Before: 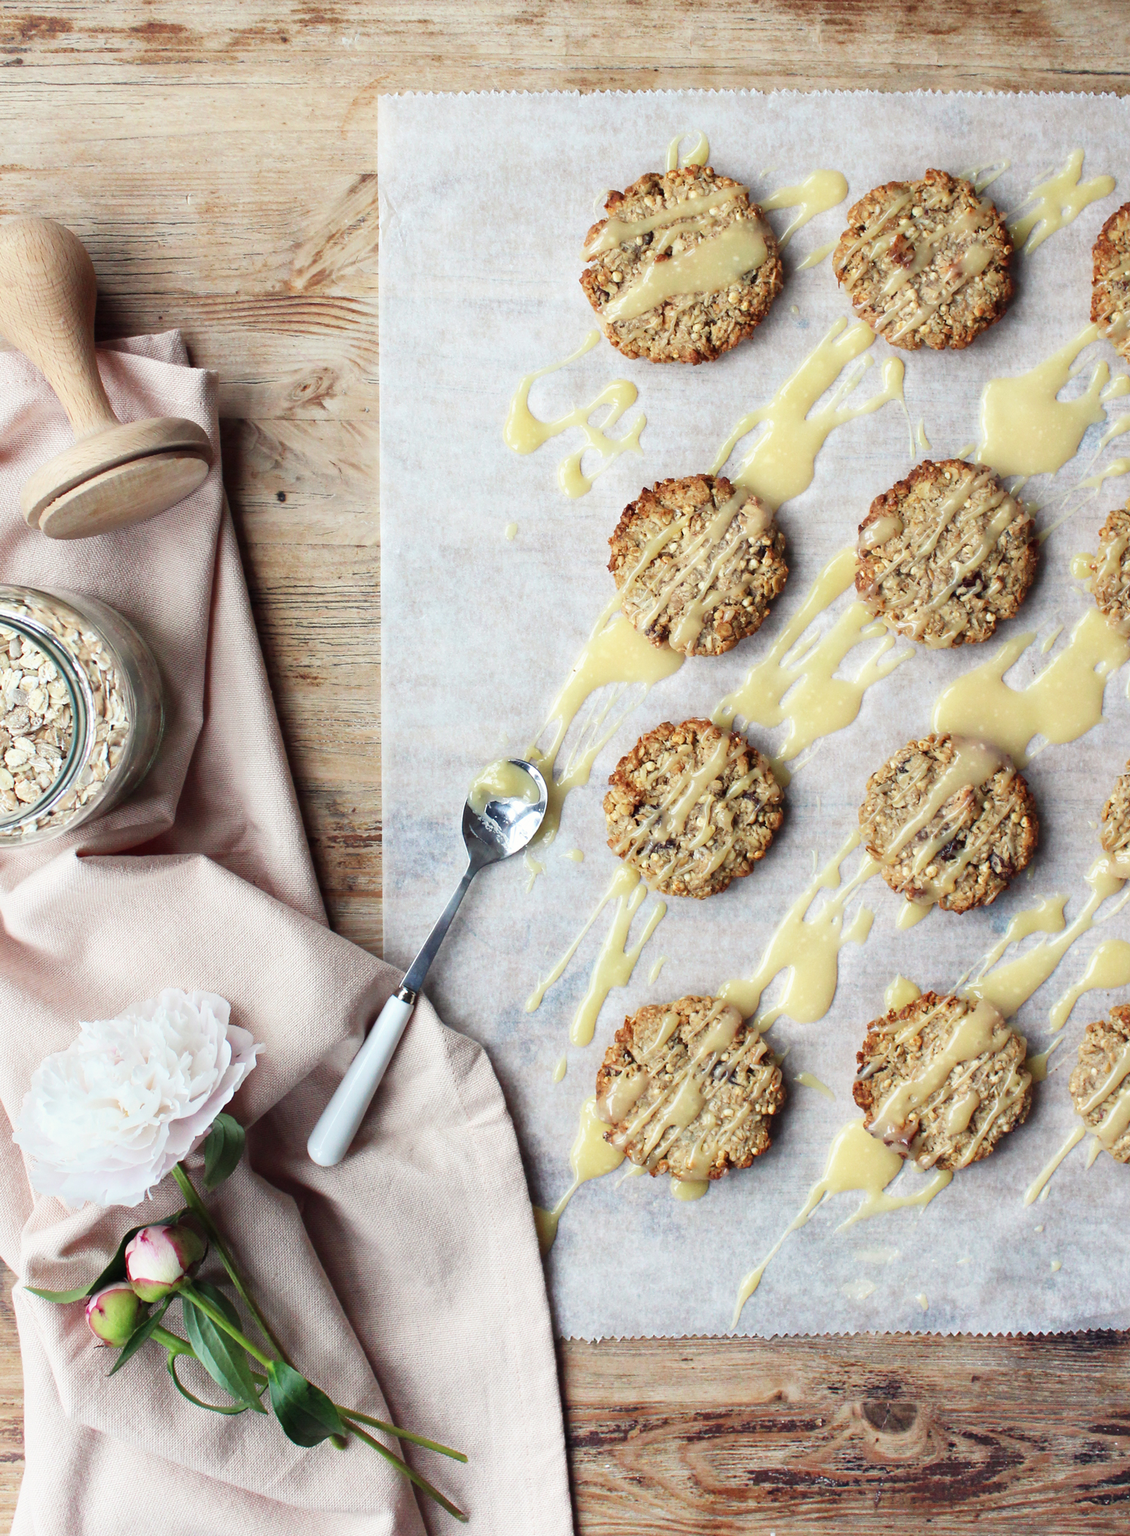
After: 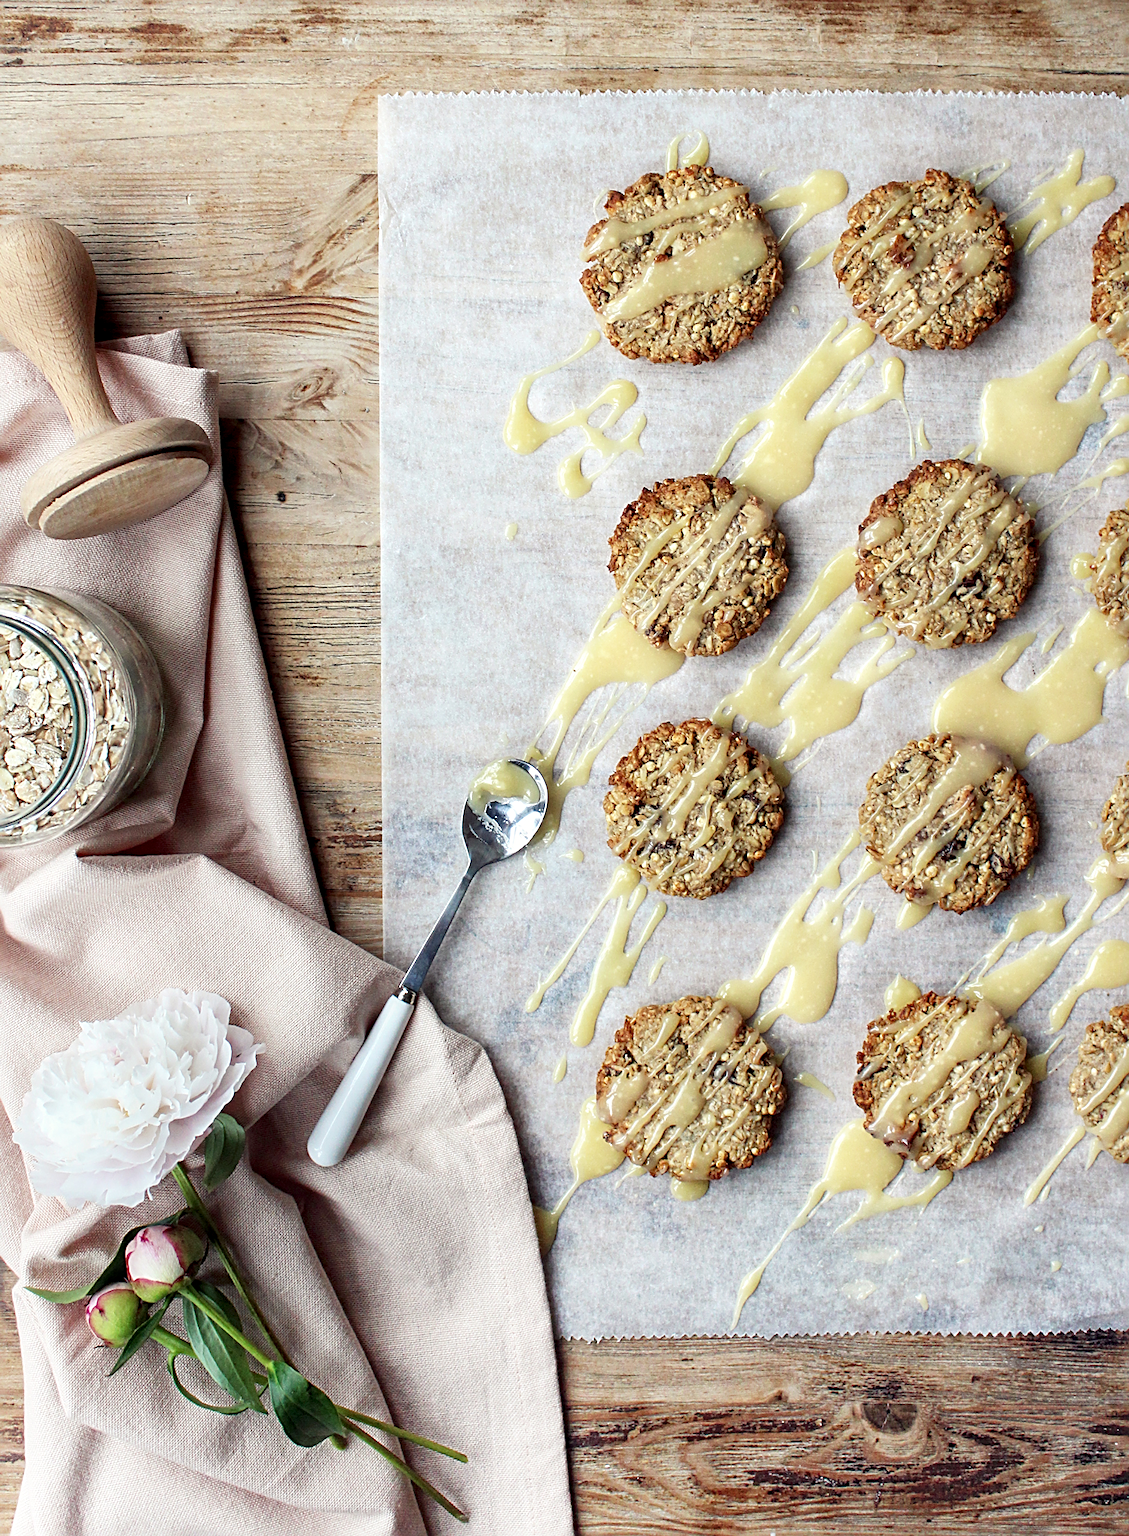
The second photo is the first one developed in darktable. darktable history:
local contrast: on, module defaults
sharpen: radius 2.543, amount 0.636
exposure: black level correction 0.005, exposure 0.014 EV, compensate highlight preservation false
